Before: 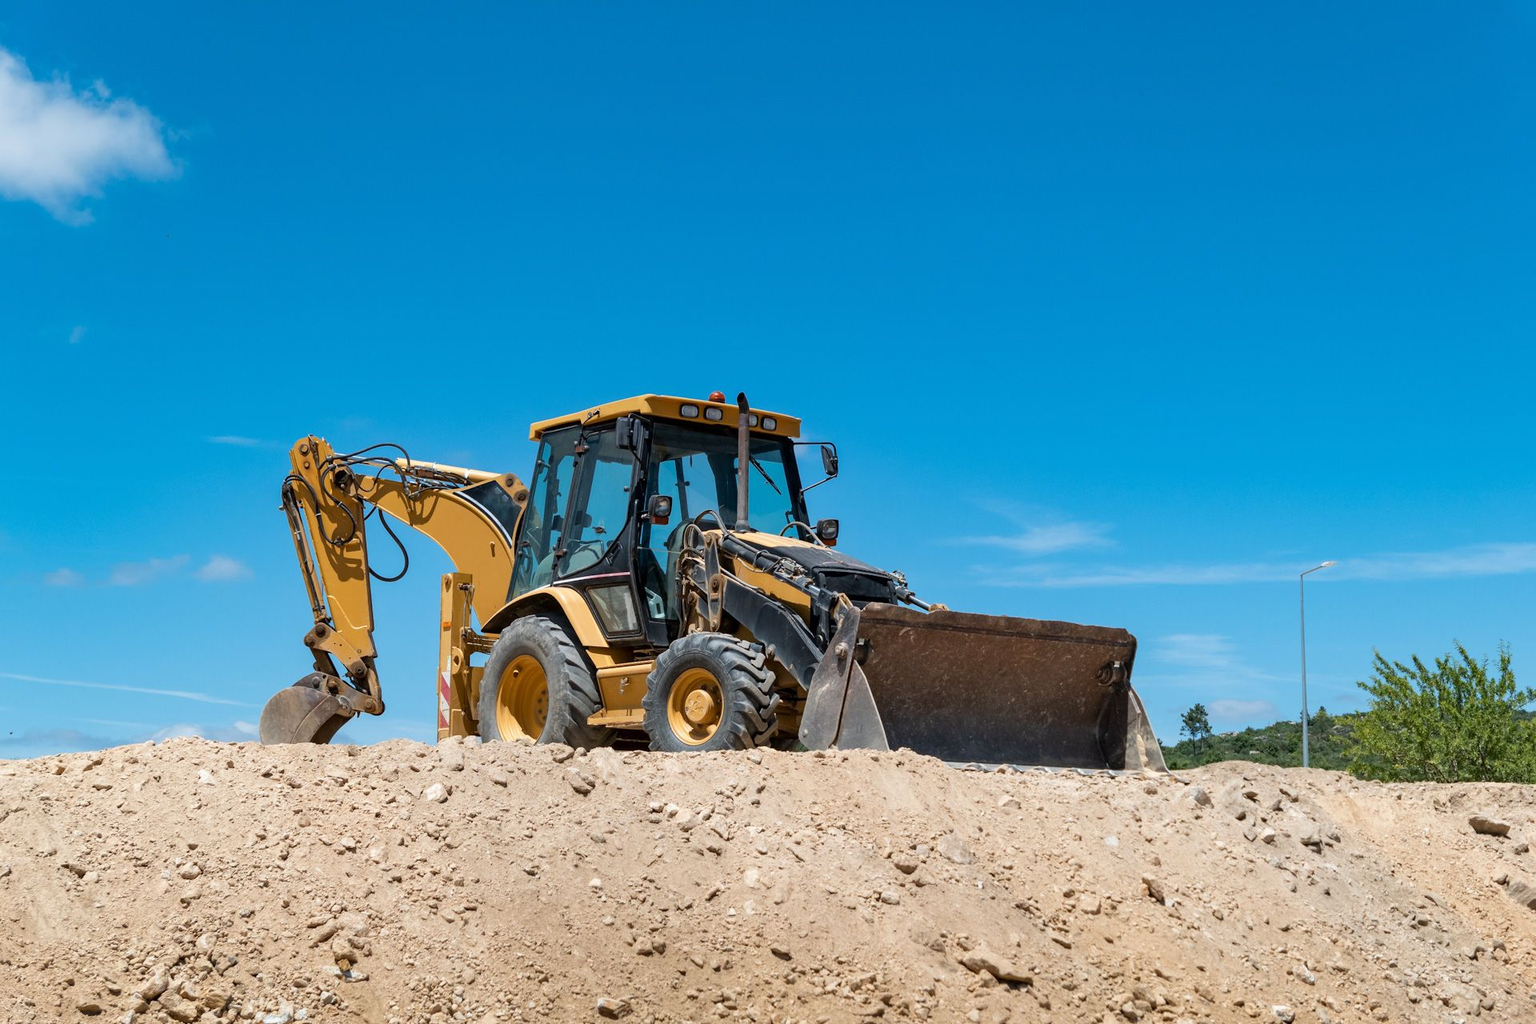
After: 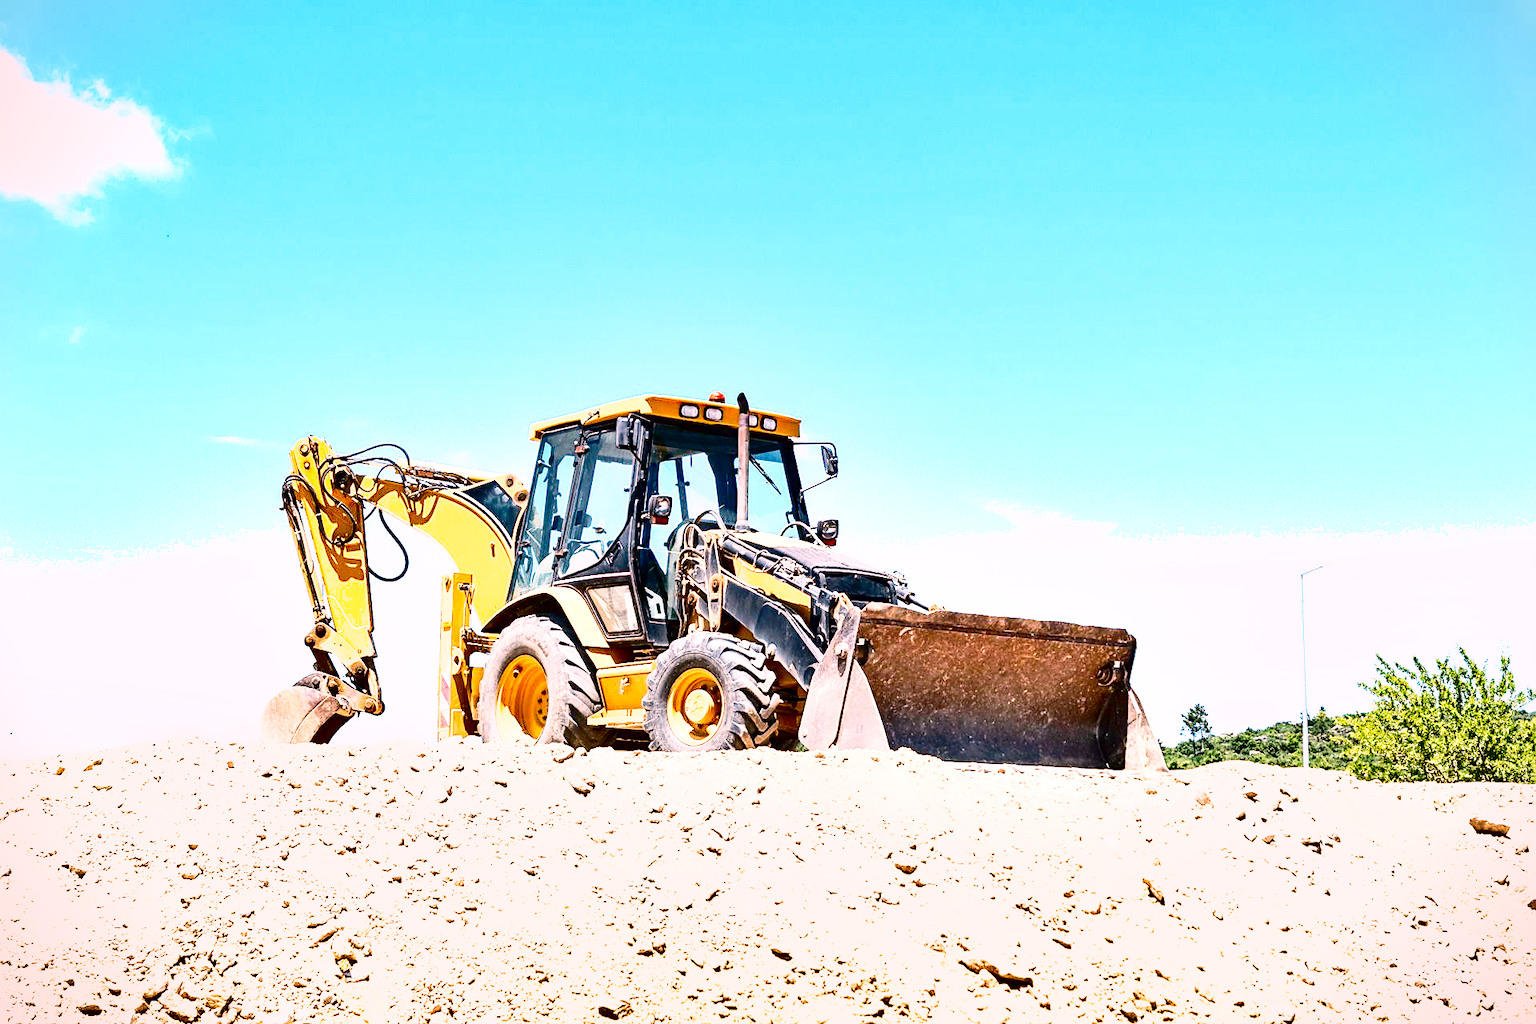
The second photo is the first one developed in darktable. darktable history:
exposure: black level correction 0, exposure 1.681 EV, compensate highlight preservation false
contrast brightness saturation: contrast 0.221, brightness -0.192, saturation 0.234
sharpen: radius 1.818, amount 0.409, threshold 1.235
vignetting: fall-off start 99.37%, fall-off radius 71.43%, width/height ratio 1.174
base curve: curves: ch0 [(0, 0) (0.028, 0.03) (0.121, 0.232) (0.46, 0.748) (0.859, 0.968) (1, 1)], preserve colors none
color correction: highlights a* 14.63, highlights b* 4.83
shadows and highlights: shadows 60.41, soften with gaussian
